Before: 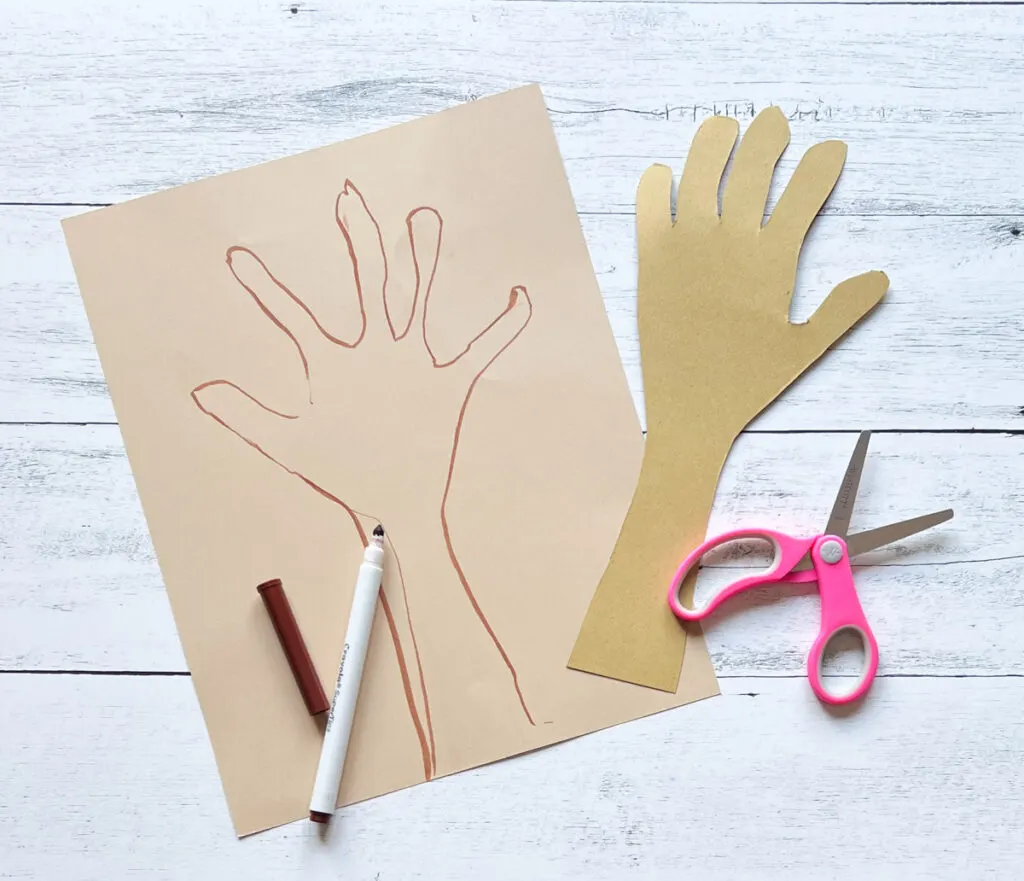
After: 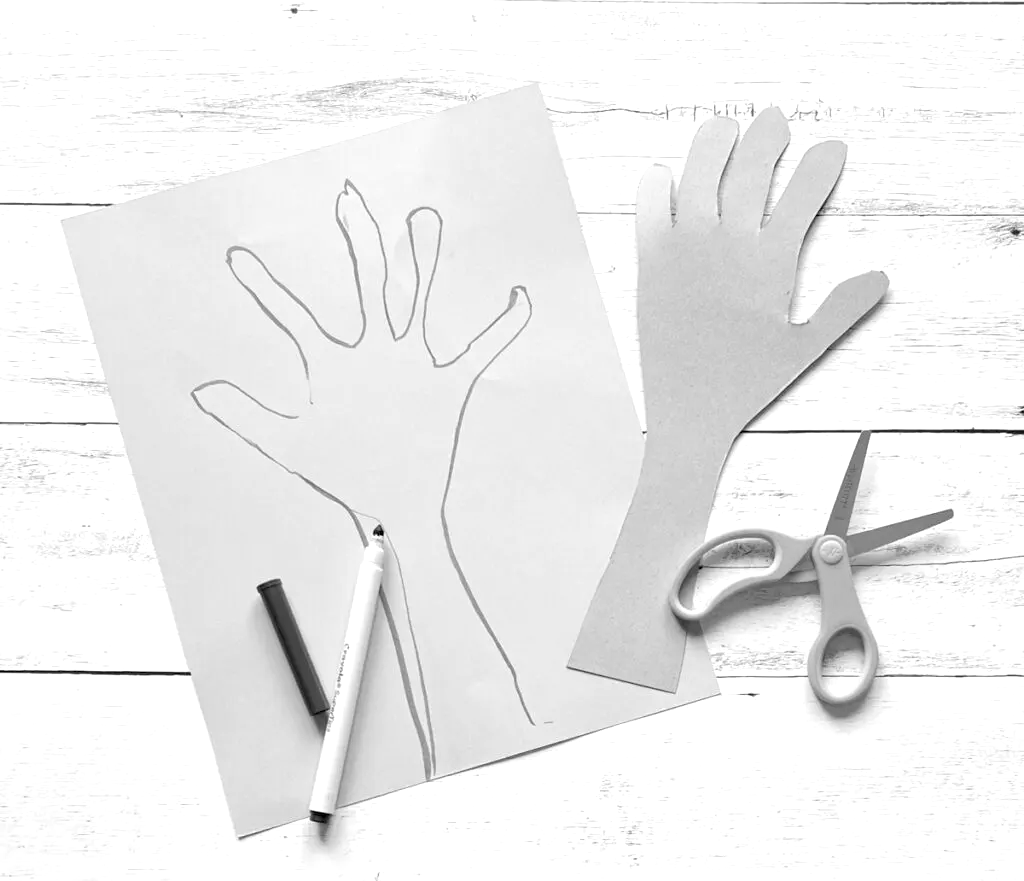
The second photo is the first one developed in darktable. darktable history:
monochrome: on, module defaults
rgb levels: levels [[0.01, 0.419, 0.839], [0, 0.5, 1], [0, 0.5, 1]]
white balance: red 1.188, blue 1.11
